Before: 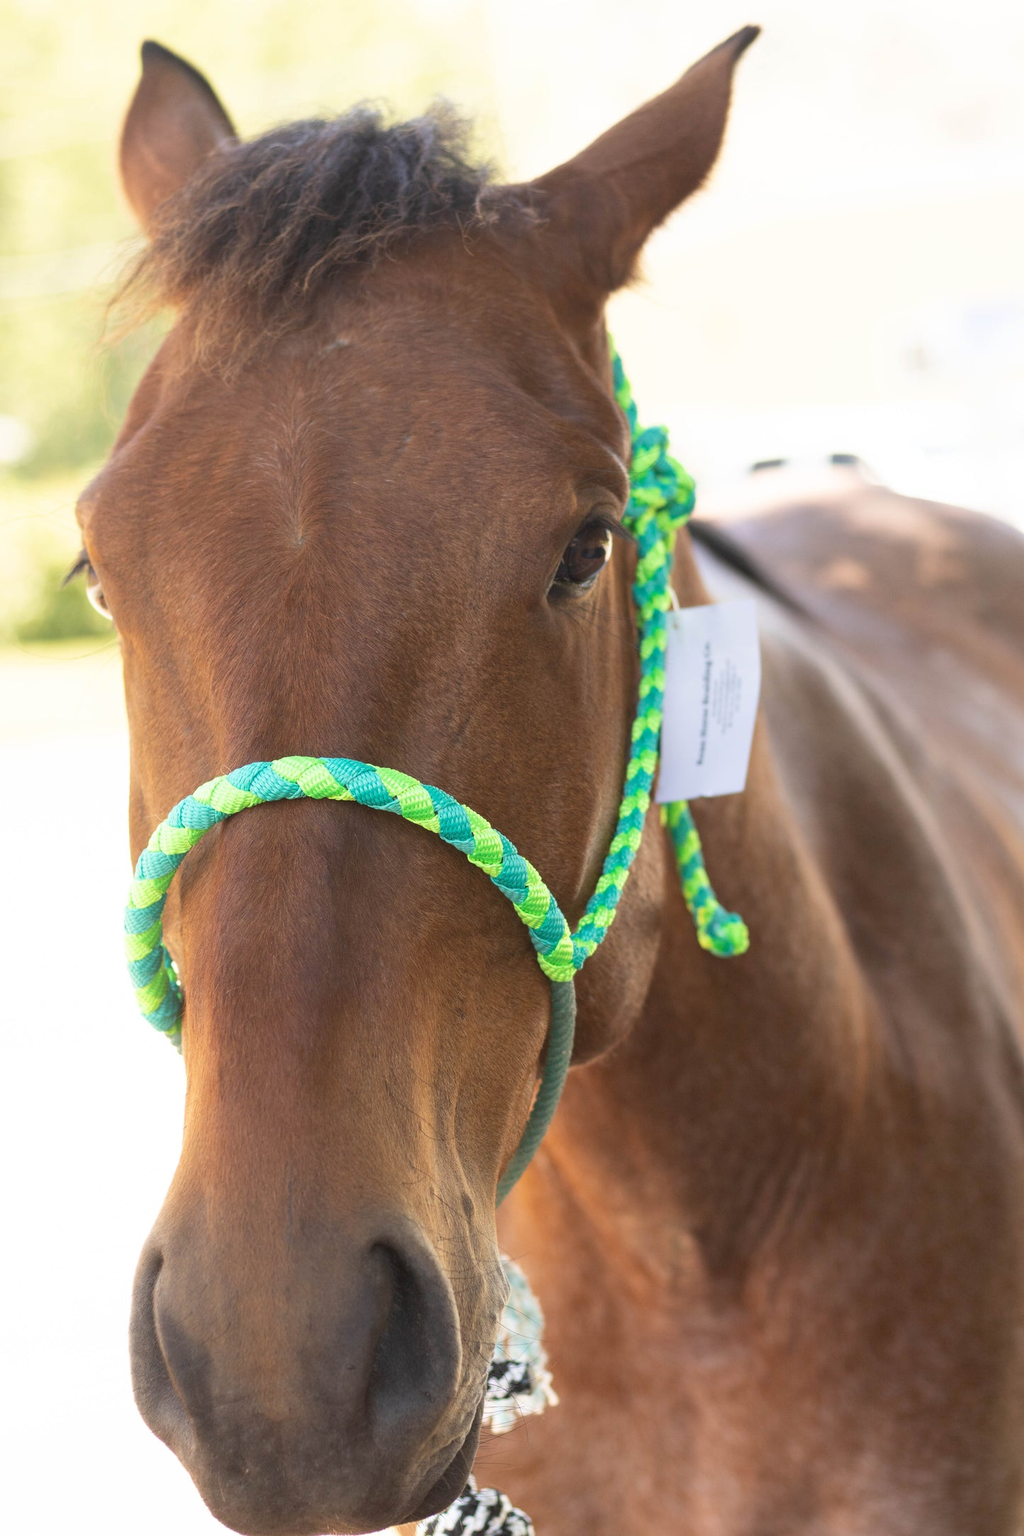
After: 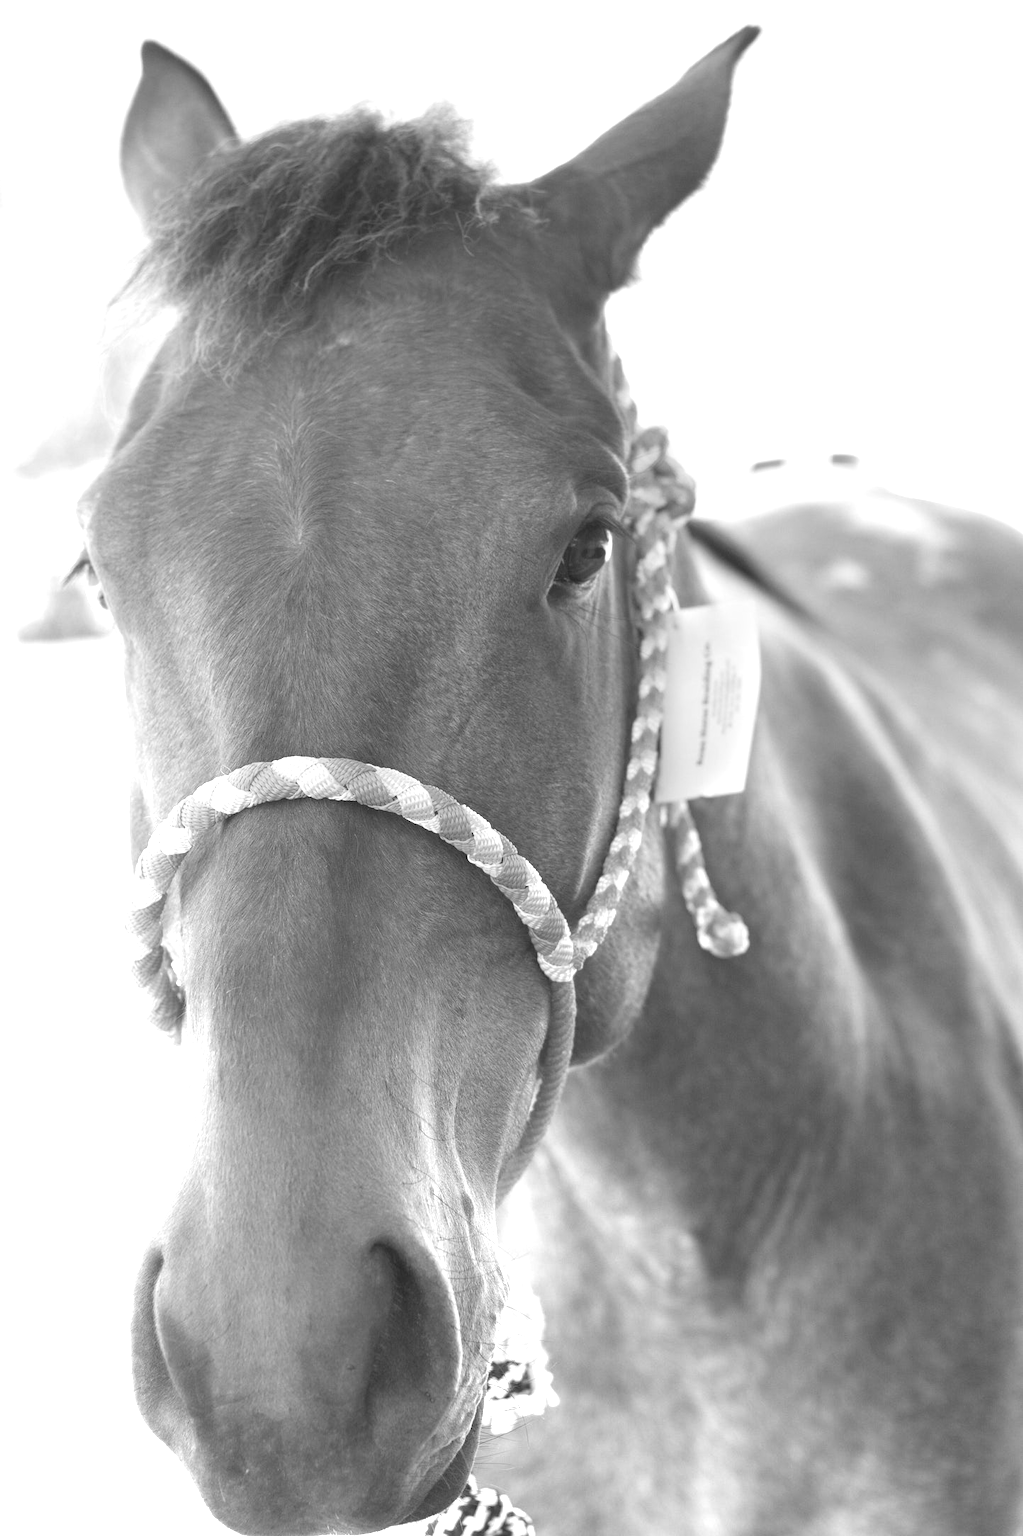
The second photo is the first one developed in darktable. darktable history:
monochrome: a 79.32, b 81.83, size 1.1
graduated density: on, module defaults
exposure: black level correction 0, exposure 1.75 EV, compensate exposure bias true, compensate highlight preservation false
white balance: emerald 1
